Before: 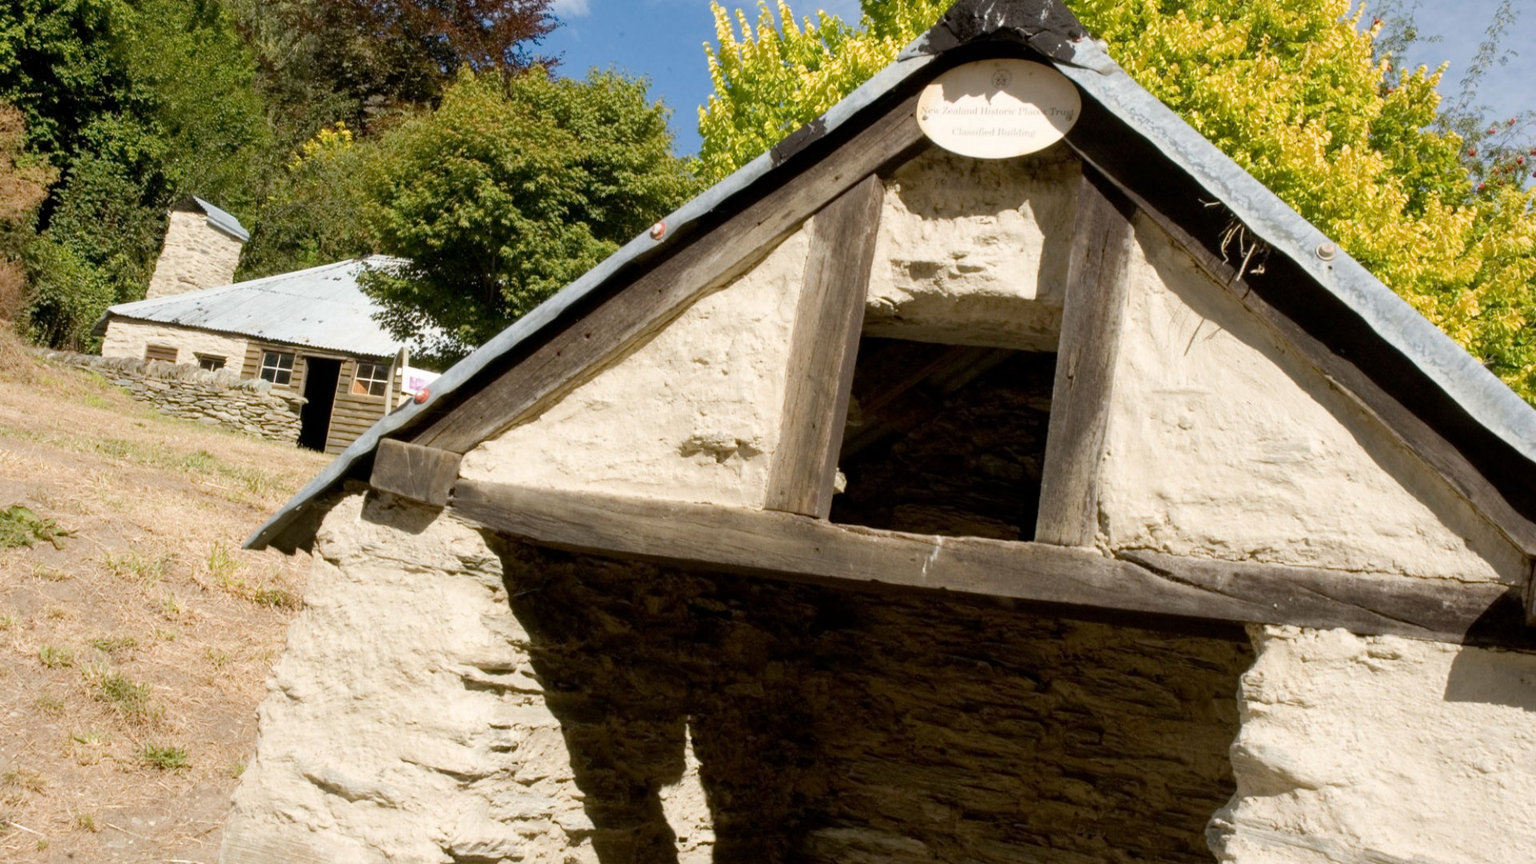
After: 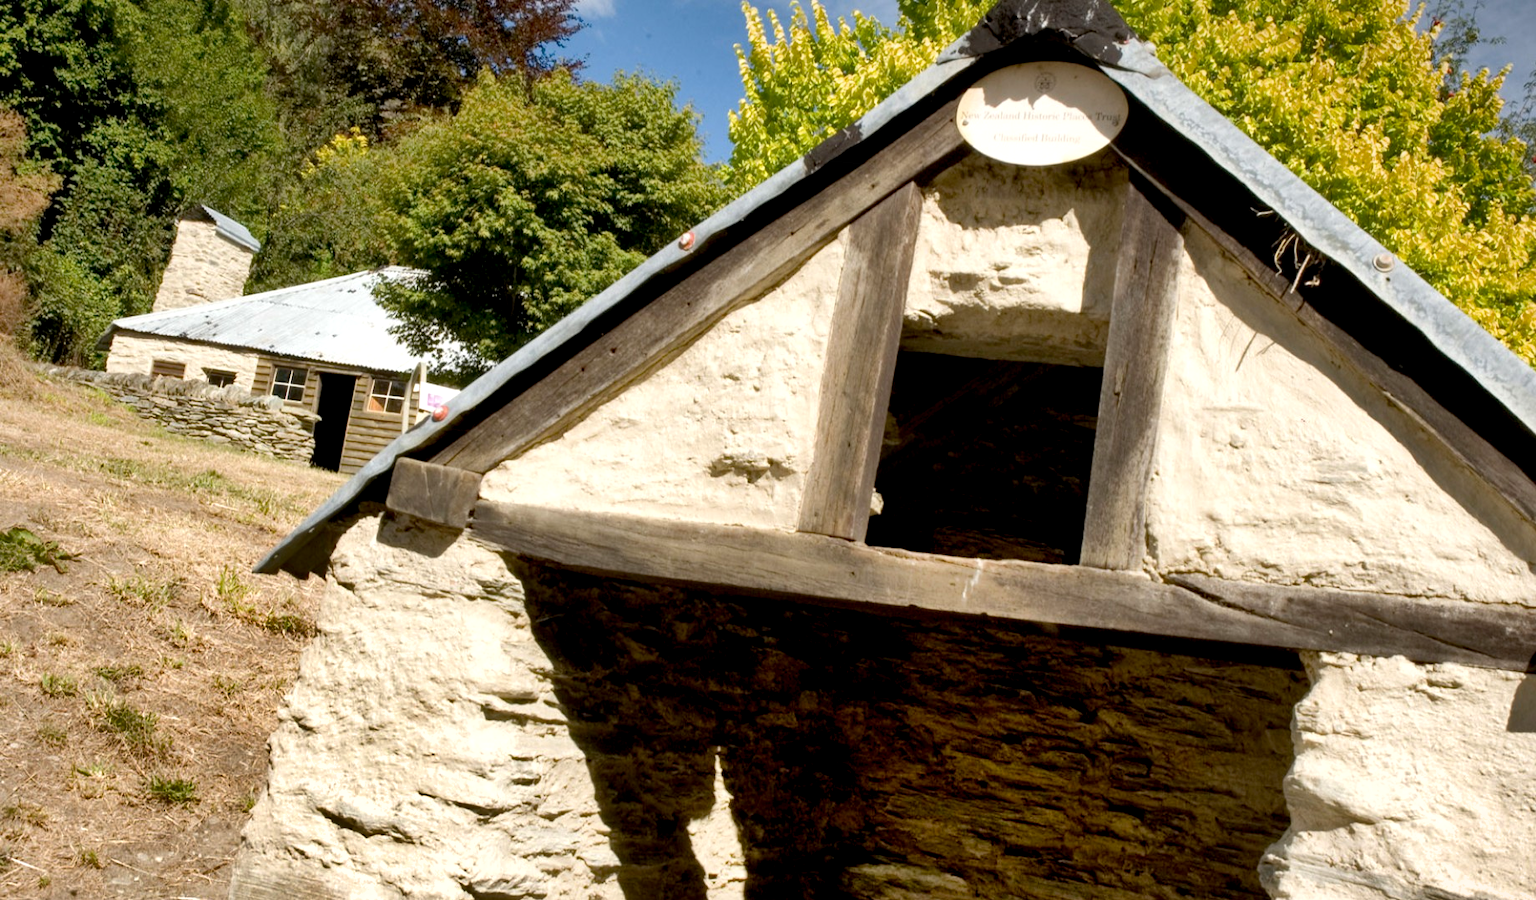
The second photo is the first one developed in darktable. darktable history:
exposure: black level correction 0.005, exposure 0.286 EV, compensate highlight preservation false
shadows and highlights: radius 100.41, shadows 50.55, highlights -64.36, highlights color adjustment 49.82%, soften with gaussian
crop: right 4.126%, bottom 0.031%
vignetting: fall-off start 97.52%, fall-off radius 100%, brightness -0.574, saturation 0, center (-0.027, 0.404), width/height ratio 1.368, unbound false
